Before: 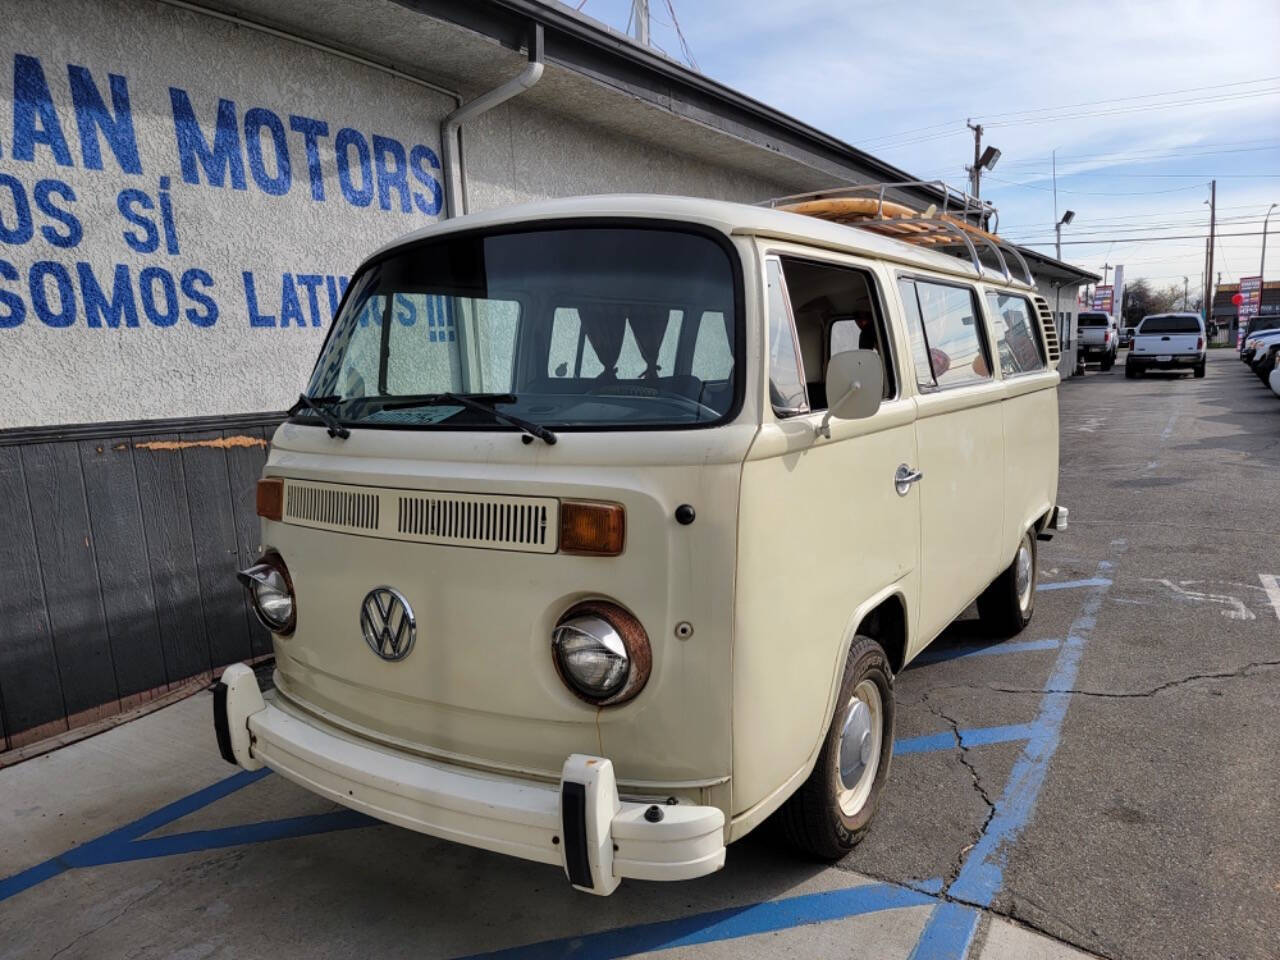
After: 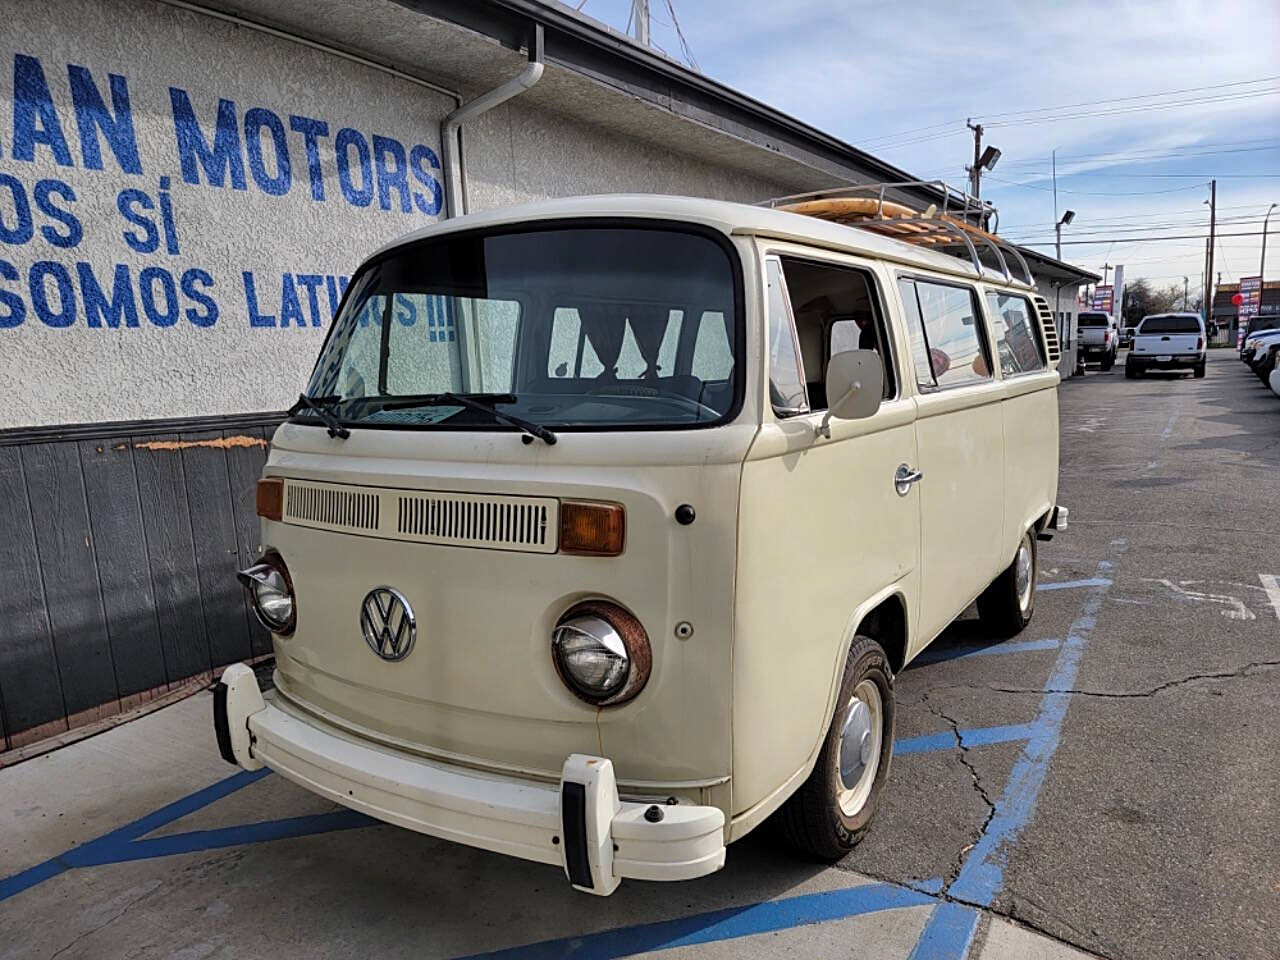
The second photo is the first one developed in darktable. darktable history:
sharpen: on, module defaults
exposure: compensate highlight preservation false
shadows and highlights: highlights color adjustment 78.84%, low approximation 0.01, soften with gaussian
